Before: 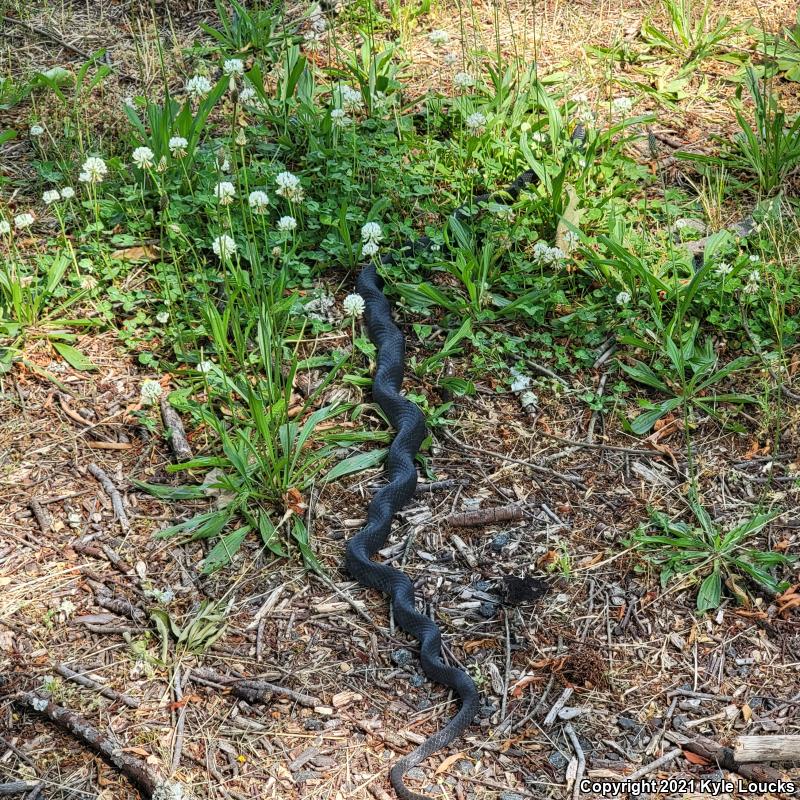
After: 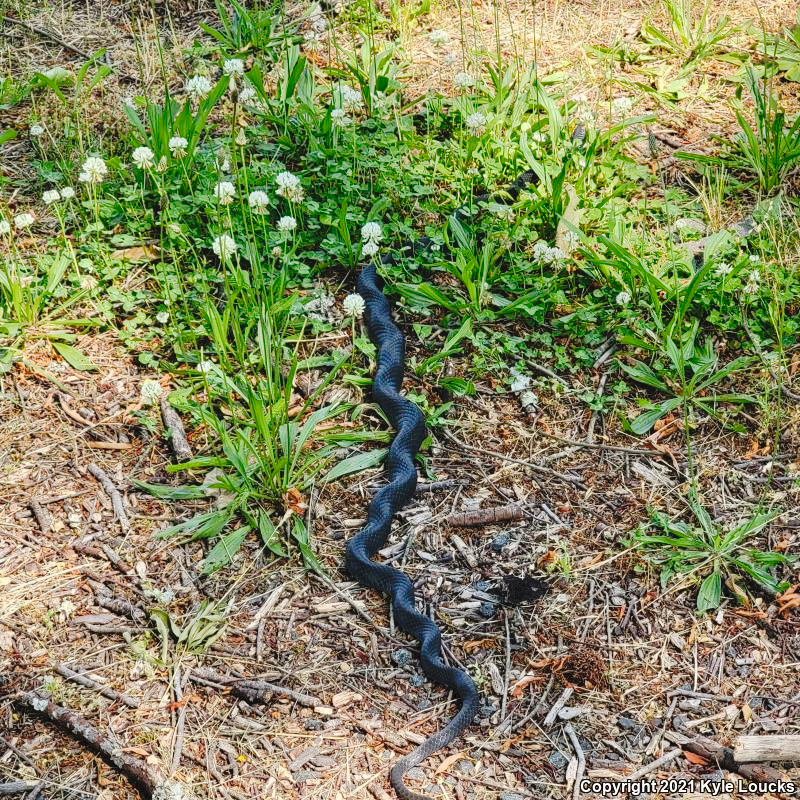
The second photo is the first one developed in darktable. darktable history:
tone curve: curves: ch0 [(0, 0) (0.003, 0.064) (0.011, 0.065) (0.025, 0.061) (0.044, 0.068) (0.069, 0.083) (0.1, 0.102) (0.136, 0.126) (0.177, 0.172) (0.224, 0.225) (0.277, 0.306) (0.335, 0.397) (0.399, 0.483) (0.468, 0.56) (0.543, 0.634) (0.623, 0.708) (0.709, 0.77) (0.801, 0.832) (0.898, 0.899) (1, 1)], preserve colors none
color correction: highlights a* 0.816, highlights b* 2.78, saturation 1.1
